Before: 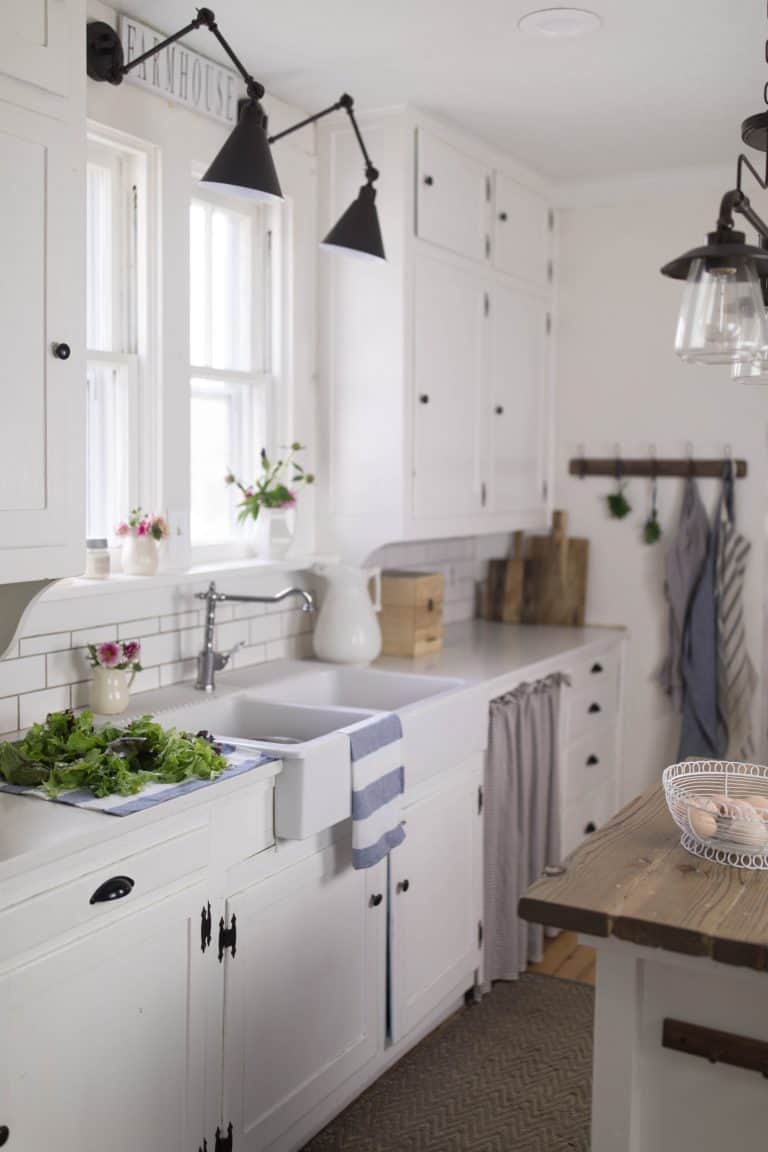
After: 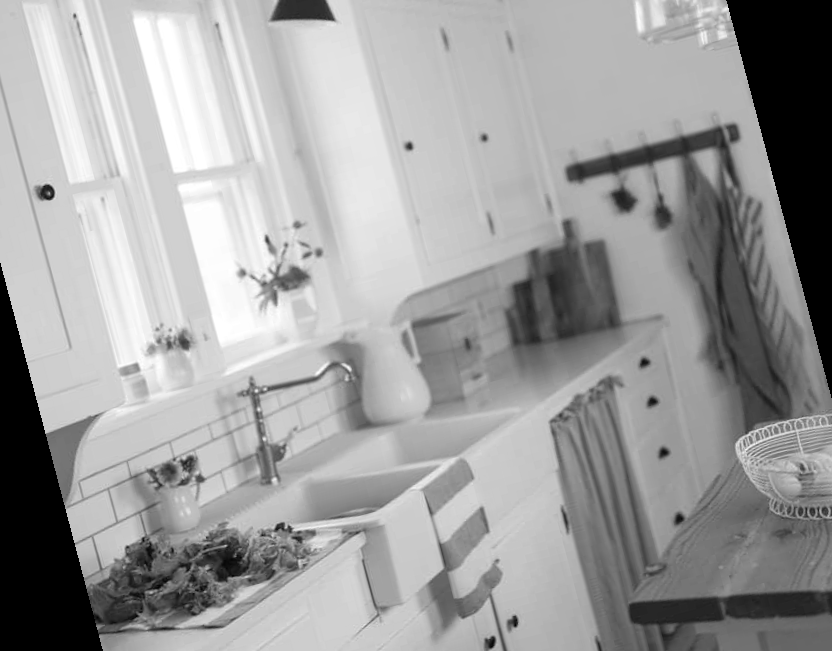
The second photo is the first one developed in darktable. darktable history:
rotate and perspective: rotation -14.8°, crop left 0.1, crop right 0.903, crop top 0.25, crop bottom 0.748
monochrome: on, module defaults
